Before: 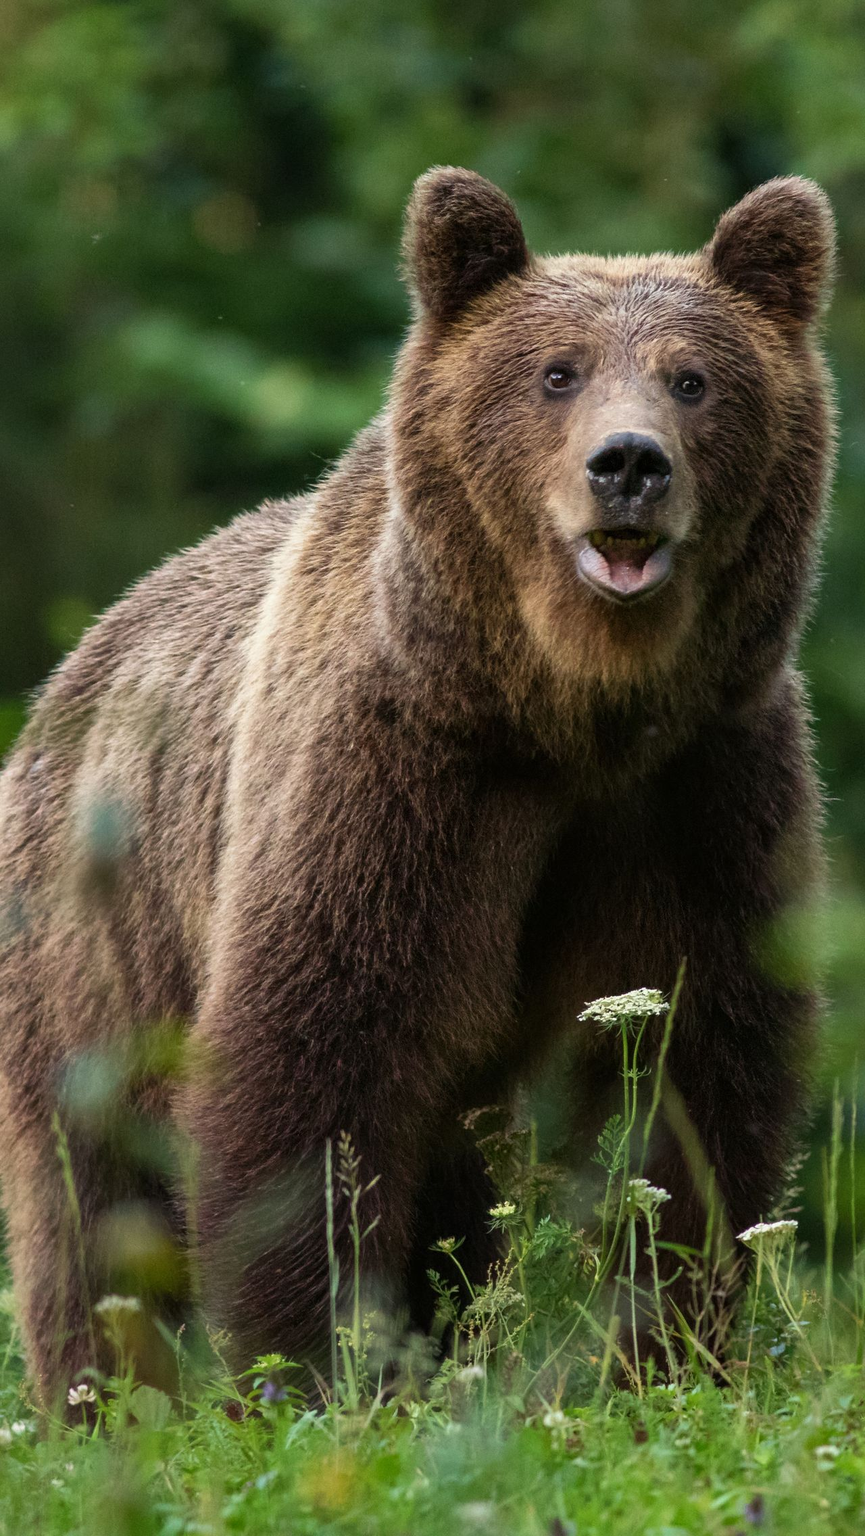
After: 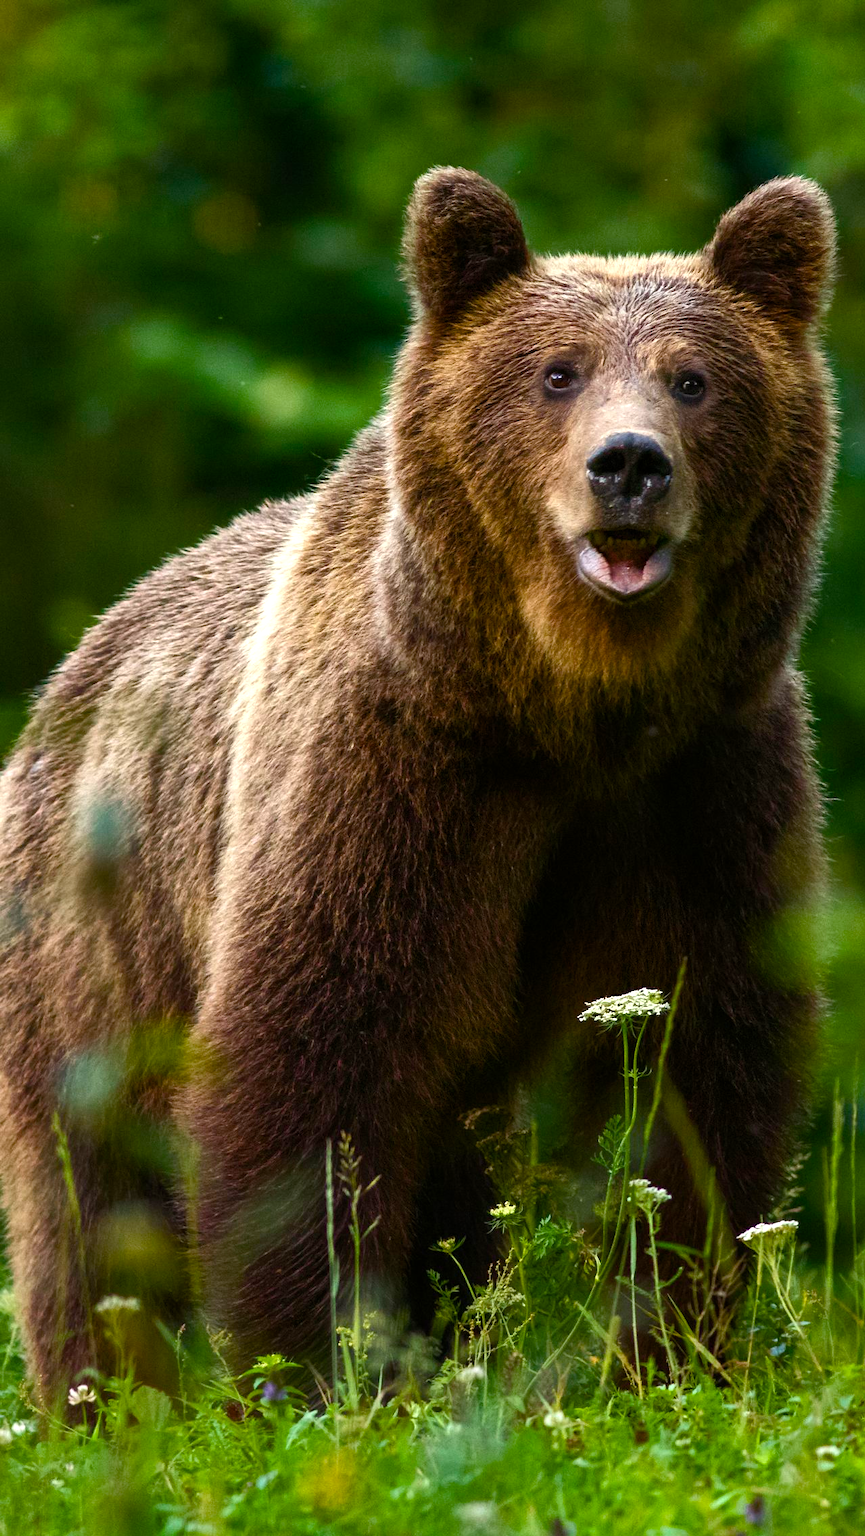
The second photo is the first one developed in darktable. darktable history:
color balance rgb: linear chroma grading › global chroma 14.709%, perceptual saturation grading › global saturation 20%, perceptual saturation grading › highlights -24.964%, perceptual saturation grading › shadows 49.493%, perceptual brilliance grading › global brilliance 14.249%, perceptual brilliance grading › shadows -34.174%, global vibrance 19.402%
